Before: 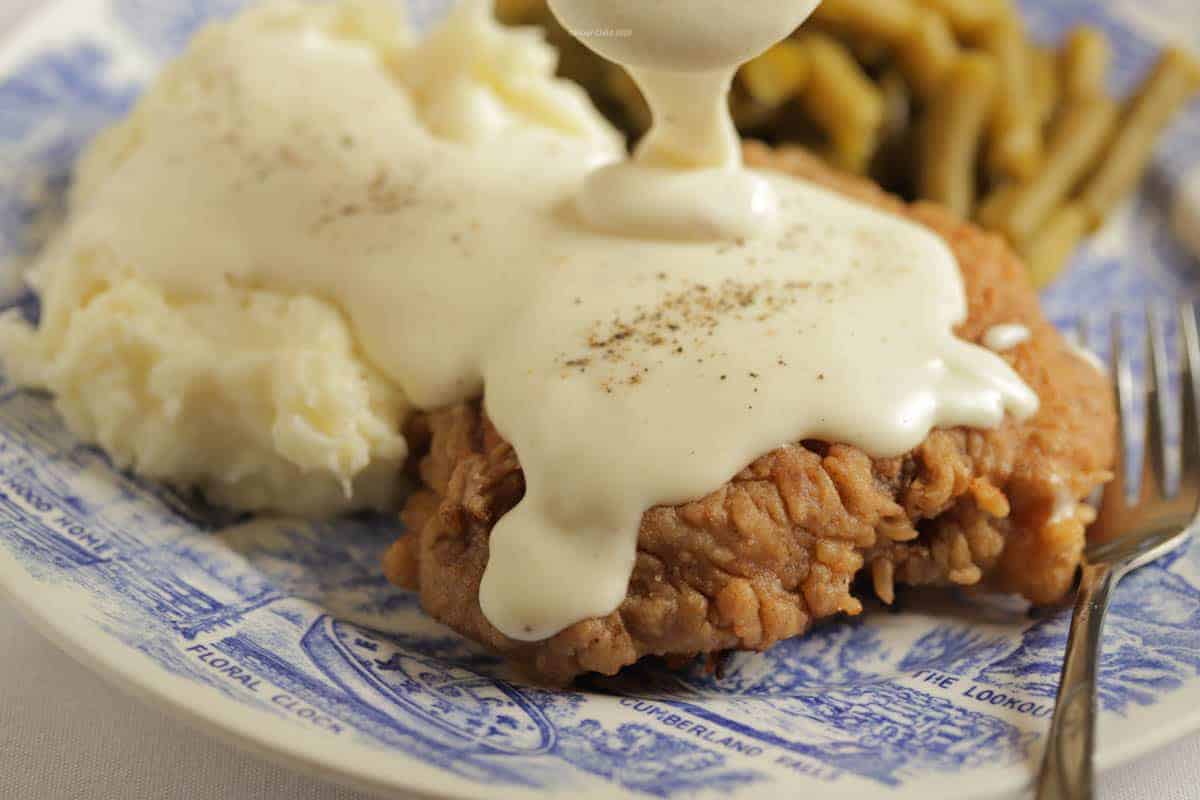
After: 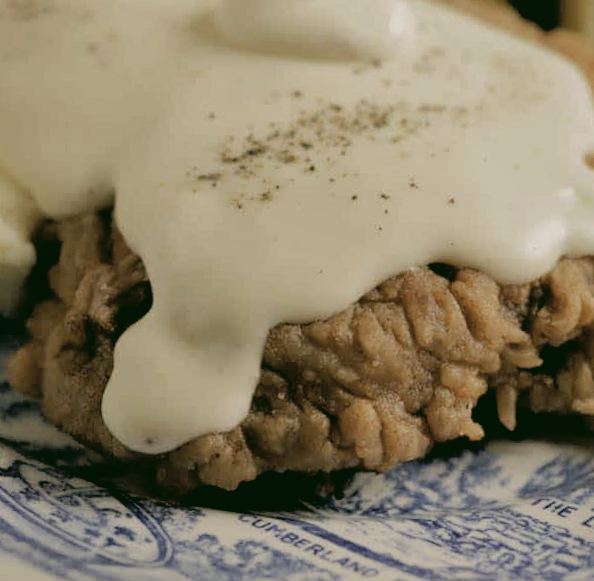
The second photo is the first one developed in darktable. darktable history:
exposure: black level correction 0.009, exposure -0.159 EV, compensate highlight preservation false
contrast brightness saturation: contrast -0.05, saturation -0.41
rotate and perspective: rotation 2.27°, automatic cropping off
crop: left 31.379%, top 24.658%, right 20.326%, bottom 6.628%
shadows and highlights: on, module defaults
filmic rgb: black relative exposure -5 EV, white relative exposure 3.2 EV, hardness 3.42, contrast 1.2, highlights saturation mix -30%
color correction: highlights a* 4.02, highlights b* 4.98, shadows a* -7.55, shadows b* 4.98
